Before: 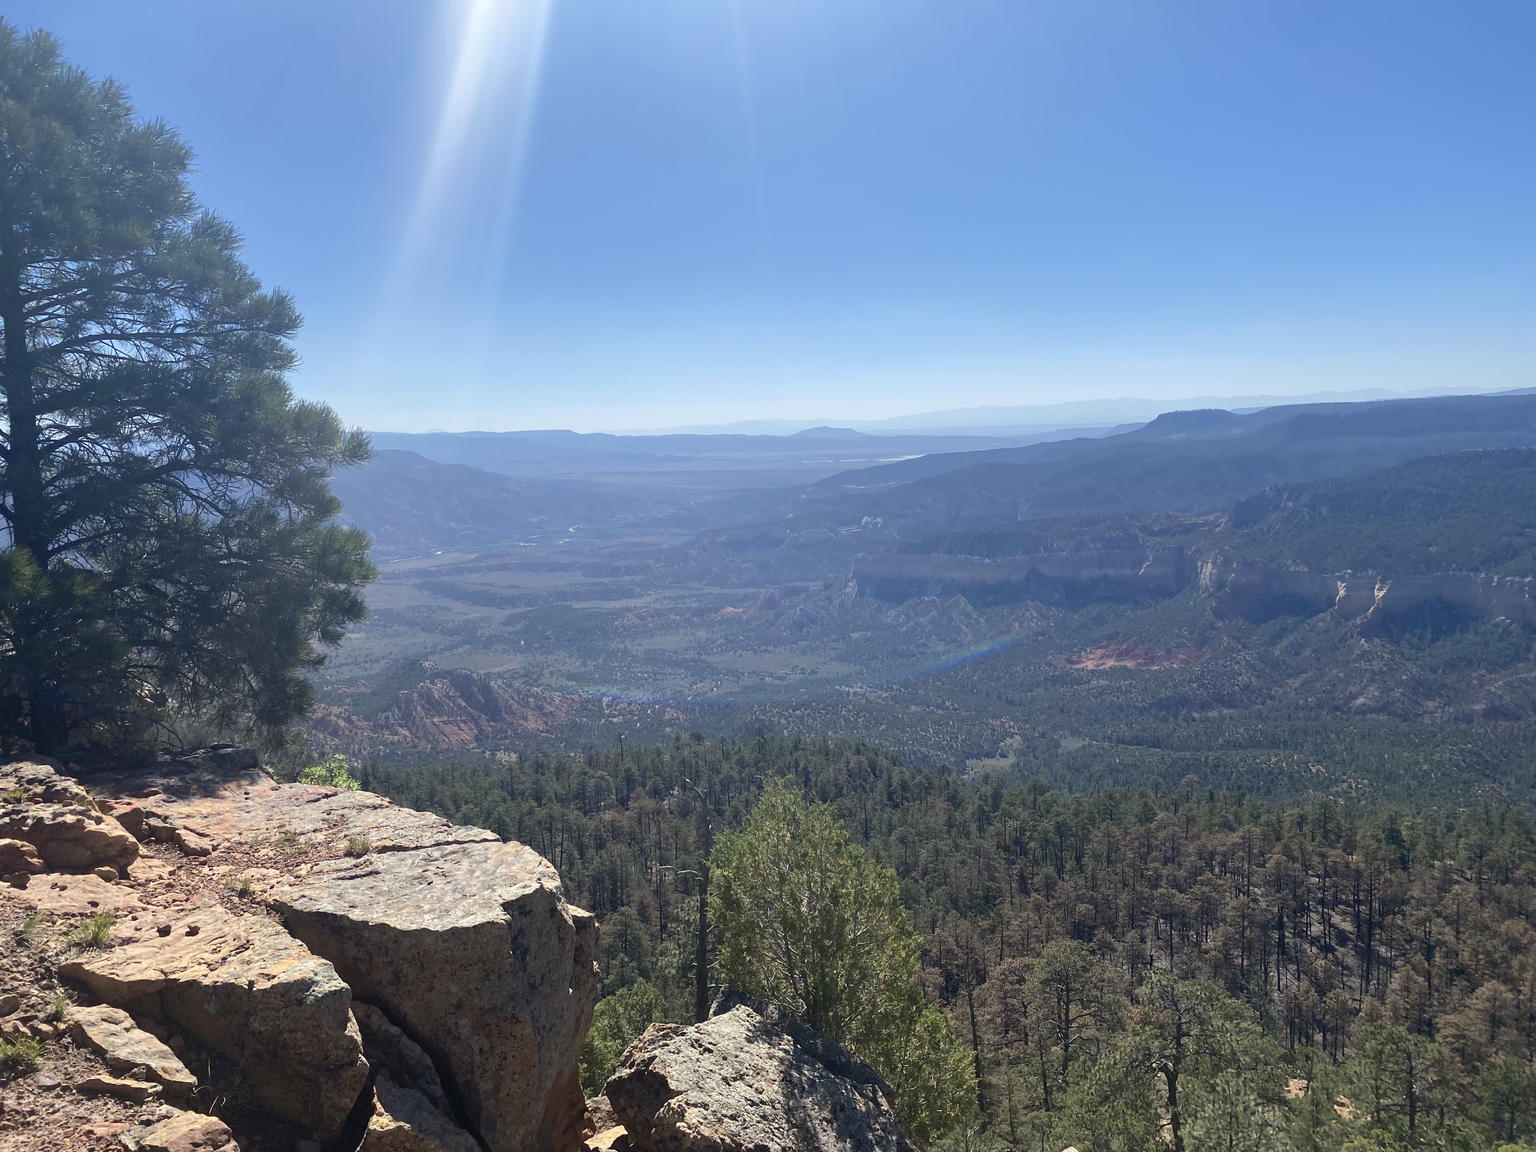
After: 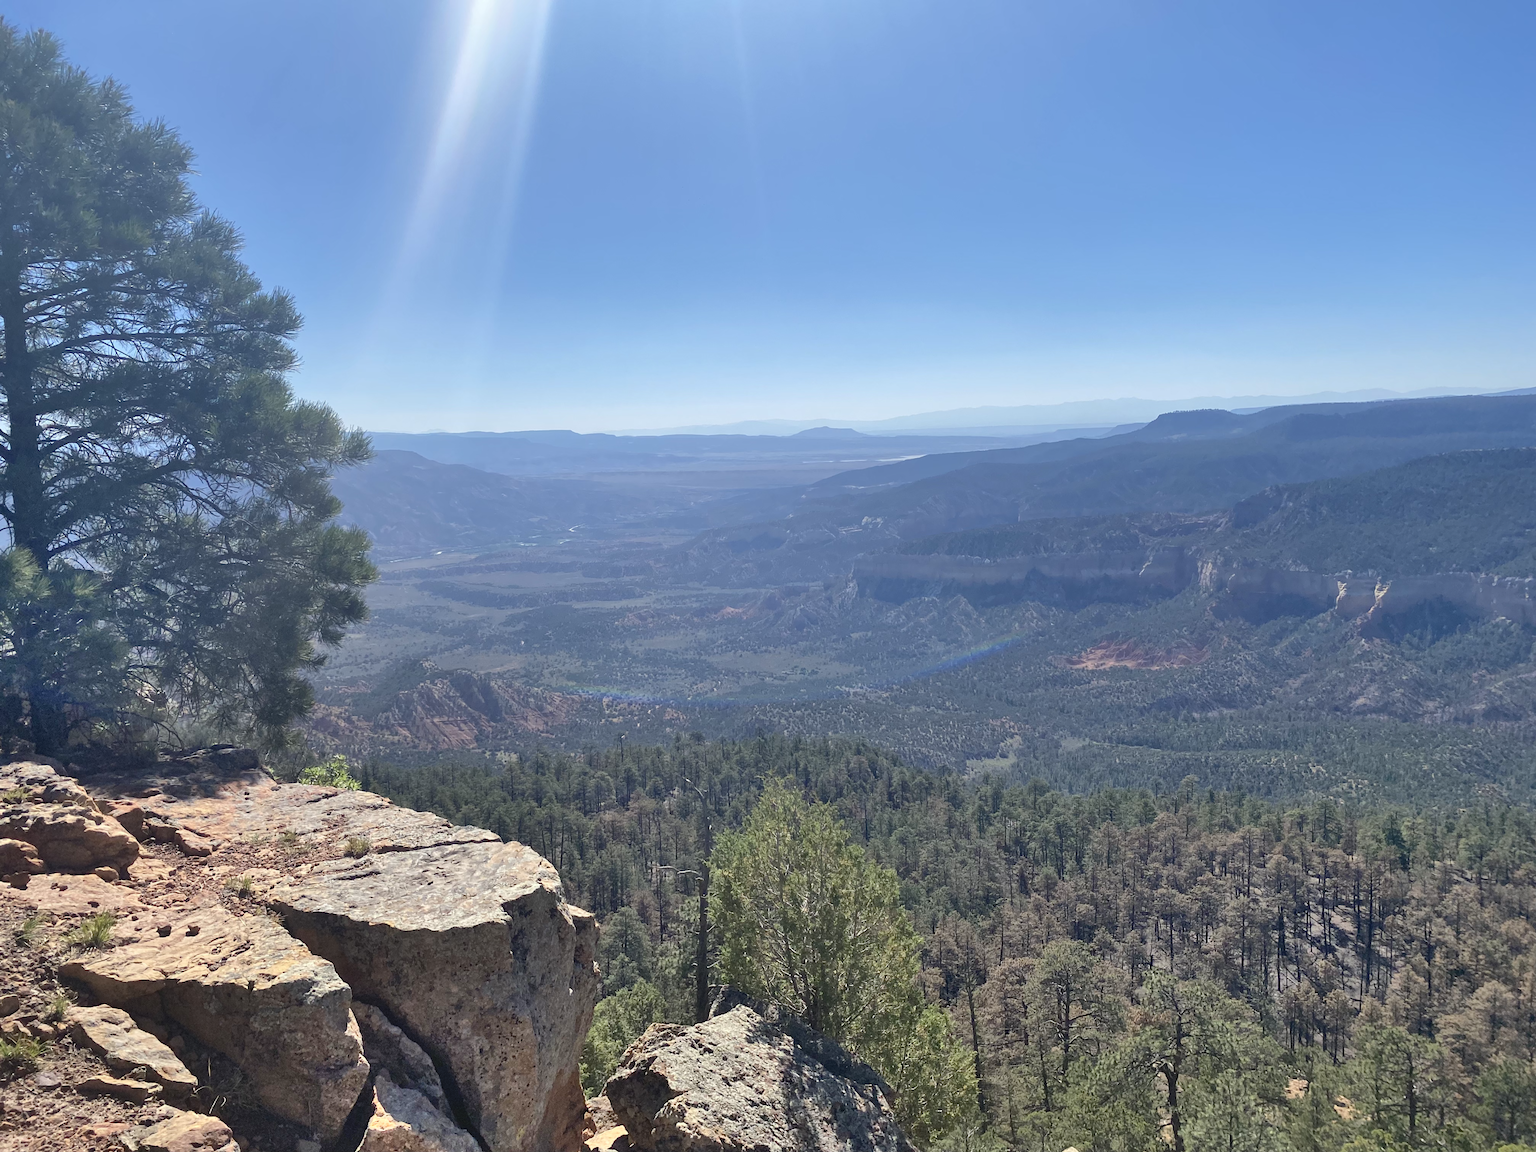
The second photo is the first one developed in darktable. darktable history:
shadows and highlights: shadows 75.64, highlights -23.83, soften with gaussian
